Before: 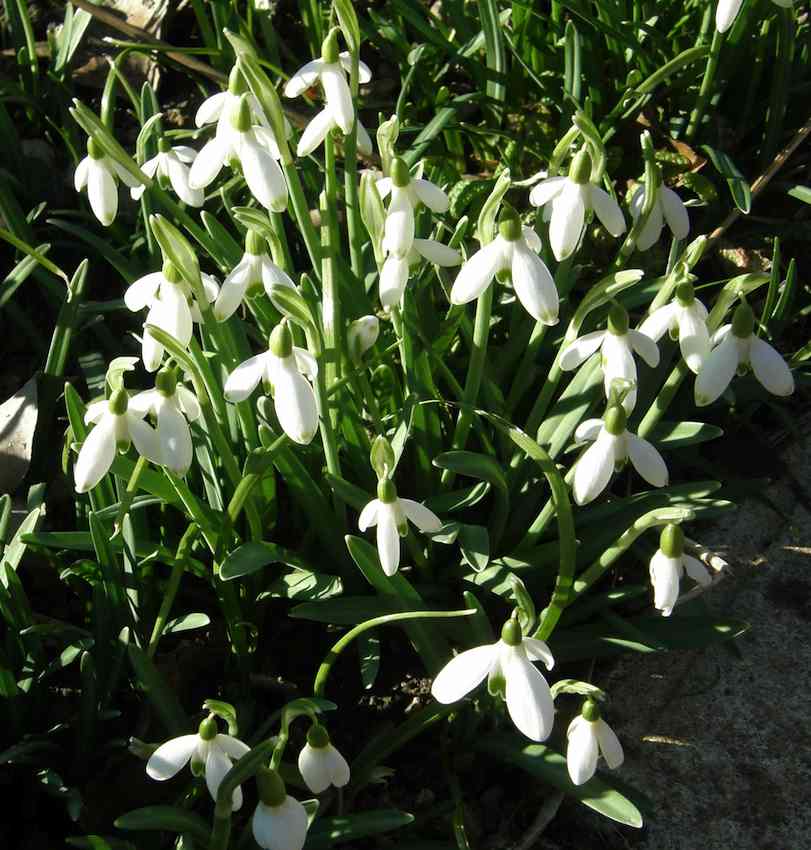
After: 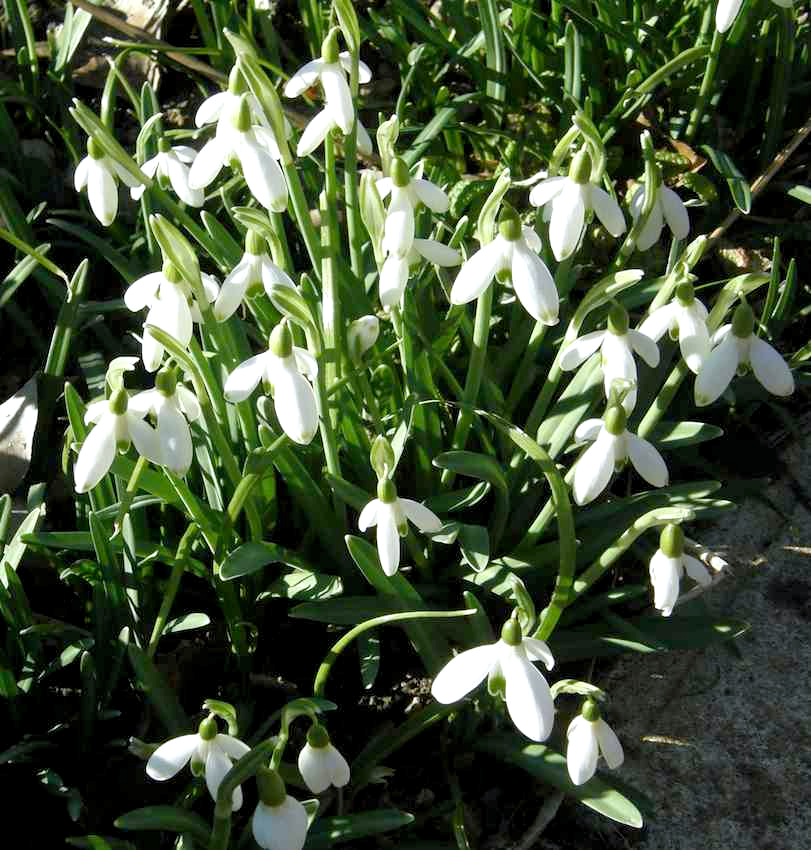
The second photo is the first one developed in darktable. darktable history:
color balance: contrast -0.5%
levels: levels [0.016, 0.484, 0.953]
white balance: red 0.976, blue 1.04
